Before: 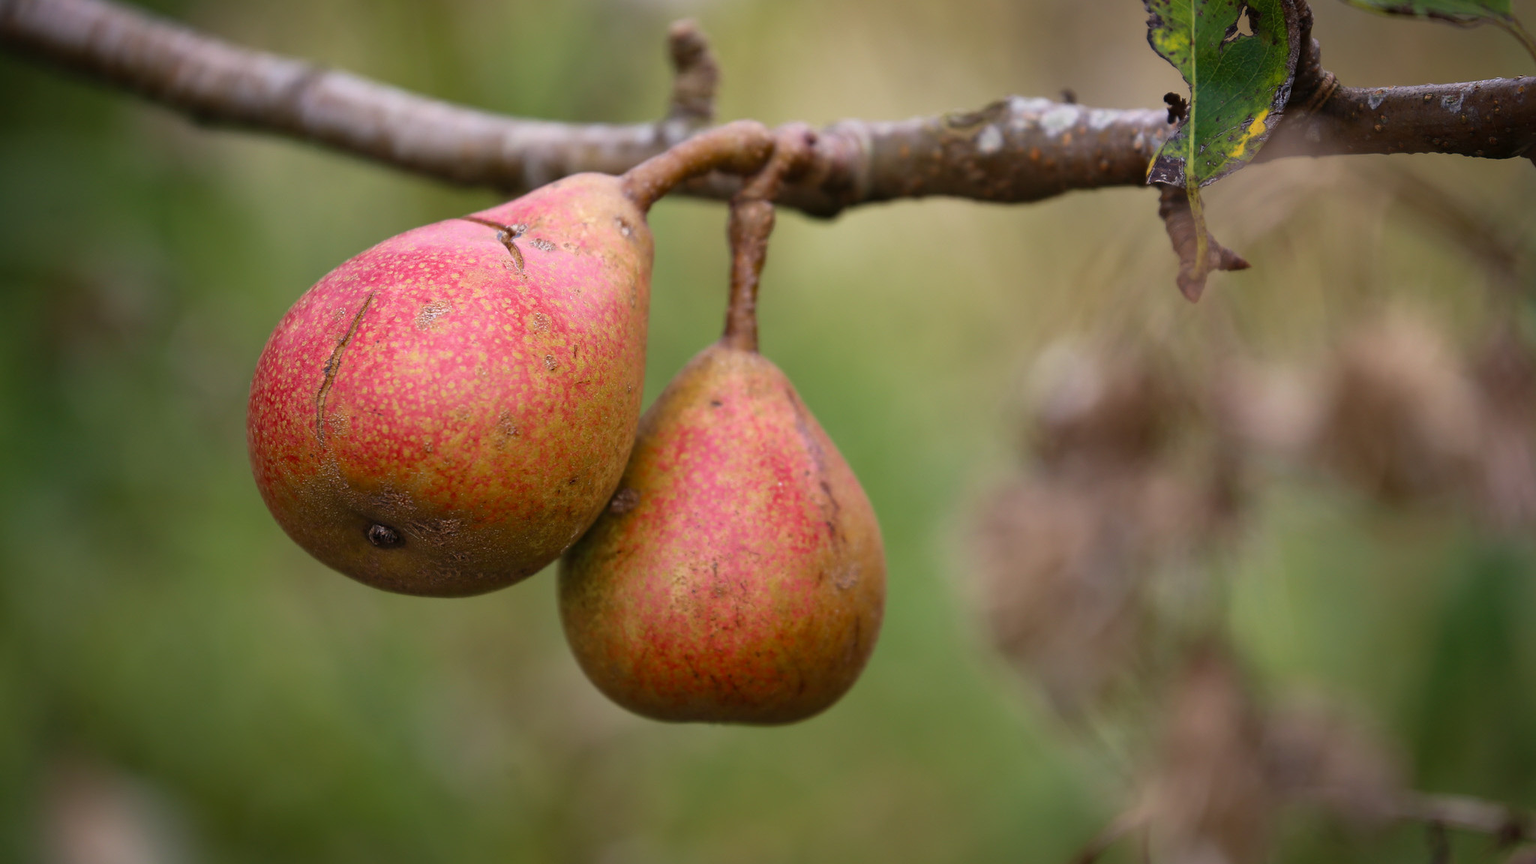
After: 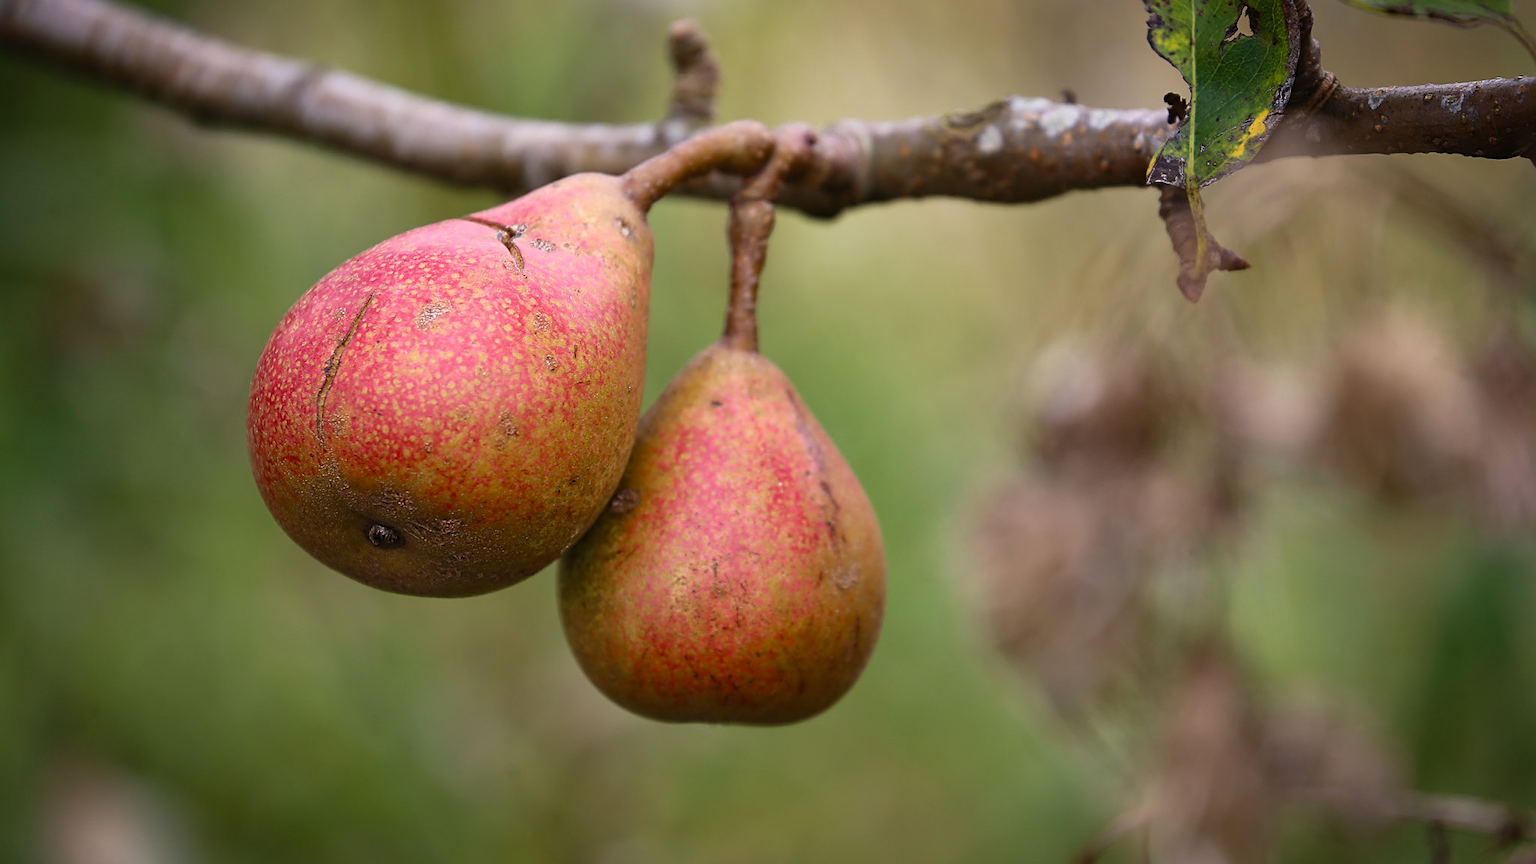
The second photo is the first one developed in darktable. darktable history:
contrast brightness saturation: contrast 0.1, brightness 0.02, saturation 0.02
sharpen: on, module defaults
